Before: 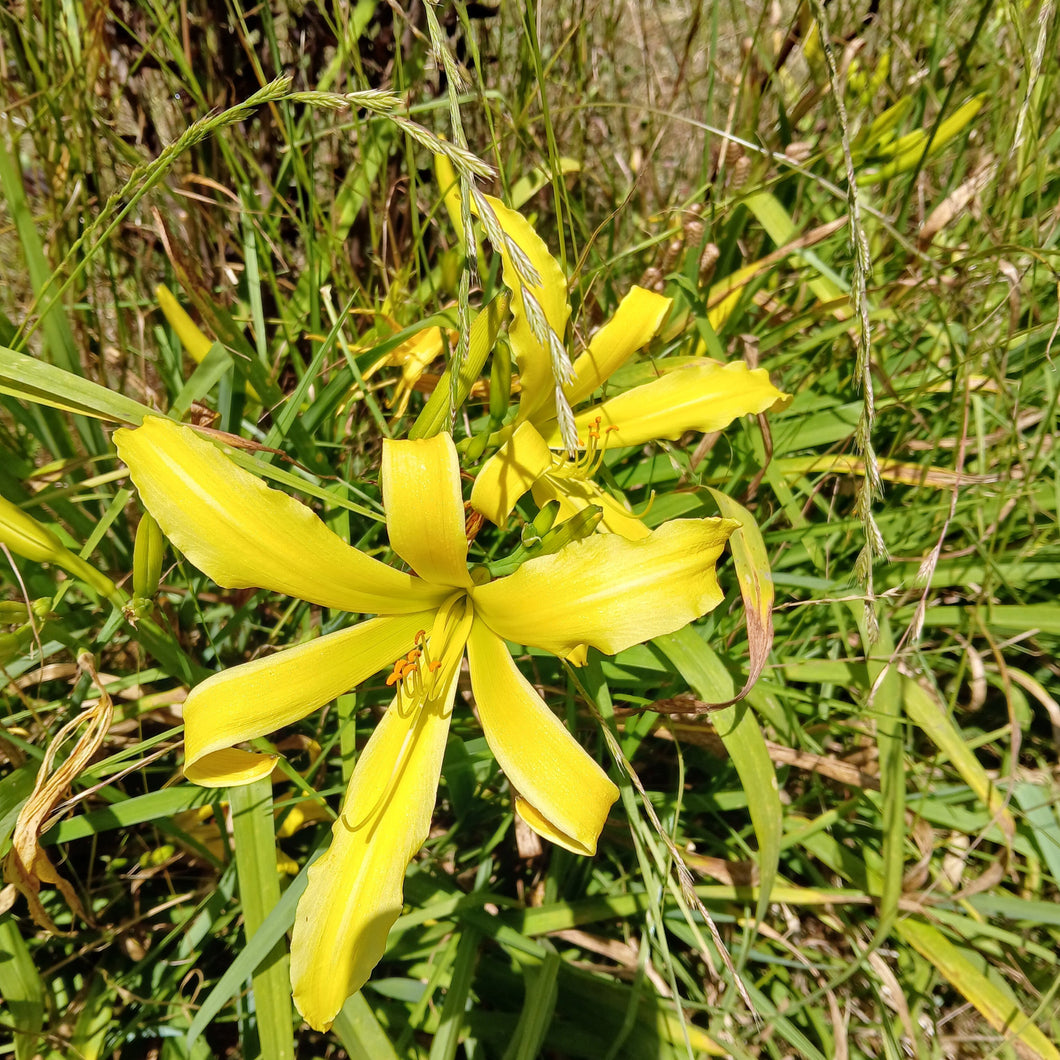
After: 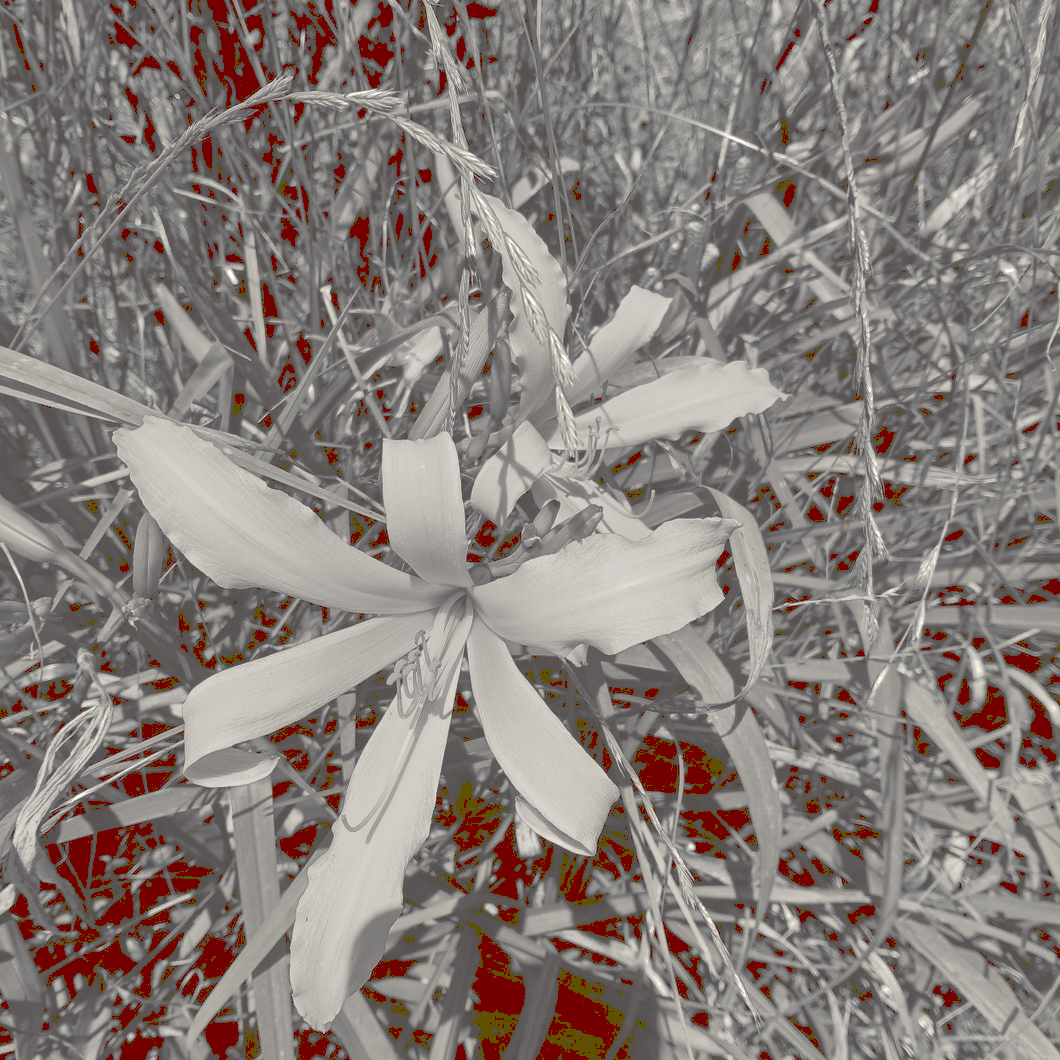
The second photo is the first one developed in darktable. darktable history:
tone curve: curves: ch0 [(0, 0) (0.003, 0.346) (0.011, 0.346) (0.025, 0.346) (0.044, 0.35) (0.069, 0.354) (0.1, 0.361) (0.136, 0.368) (0.177, 0.381) (0.224, 0.395) (0.277, 0.421) (0.335, 0.458) (0.399, 0.502) (0.468, 0.556) (0.543, 0.617) (0.623, 0.685) (0.709, 0.748) (0.801, 0.814) (0.898, 0.865) (1, 1)], preserve colors none
color look up table: target L [85.98, 79.65, 88.82, 75.99, 83.08, 71.02, 50.03, 60.47, 38.77, 41.48, 35.46, 22.03, 4.237, 202.86, 109.79, 82.92, 75.53, 62.08, 57.5, 55.49, 68.58, 59.8, 52.88, 31.3, 34.93, 30.72, 28.99, 1.971, 100.28, 86.73, 88.78, 75.53, 88.28, 84.52, 69.53, 55.93, 86.73, 64.02, 31.3, 42.85, 27.98, 4.237, 87.52, 89.49, 89.49, 74.5, 54.11, 48.35, 31.34], target a [0.849, 0.919, 0.019, 1.277, 0.892, 0.348, 0.628, 0.191, 1.388, 1.042, 1.704, 4.281, 11.3, 0, 0.001, 0.167, 0.582, 0.524, 0.478, 0.59, 1.488, 0.742, 0.911, 1.705, 1.394, 2.459, 3.244, 11.67, -1.31, 1.075, -0.232, 0.582, 0.735, 0.868, 0.331, 0.434, 1.075, 0.861, 1.705, 0.944, 2.934, 11.3, 0.521, -0.214, -0.214, 1.231, 1.021, 0.238, 1.876], target b [8.215, 5.826, 9.022, 4.828, 7.458, 4.208, 1.002, 2.441, 0.483, 0.479, -0.065, 0.266, 6.366, -0.002, -0.006, 7.19, 4.869, 3.187, 1.372, 1.917, 3.938, 2.058, 2.022, 0.763, 0.686, -0.033, -0.044, 2.506, 20.88, 8.898, 10.01, 4.869, 9.293, 7.699, 4.212, 1.986, 8.898, 3.241, 0.763, 0.345, -0.247, 6.366, 10.17, 10, 10, 4.803, 0.98, 0.812, -0.342], num patches 49
